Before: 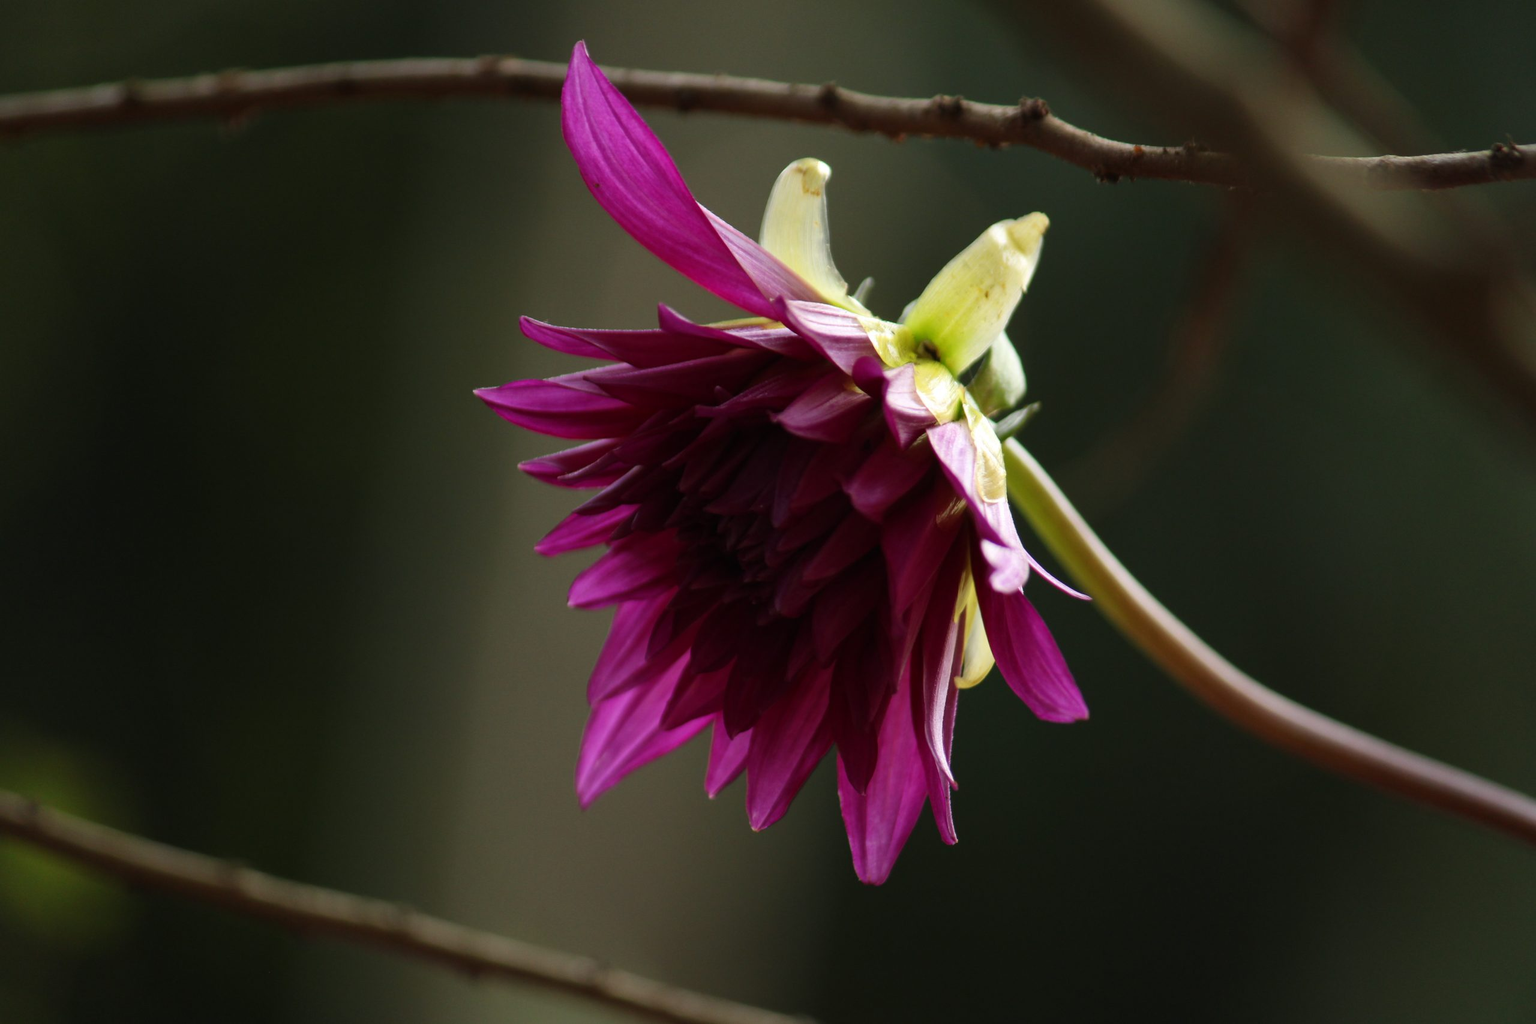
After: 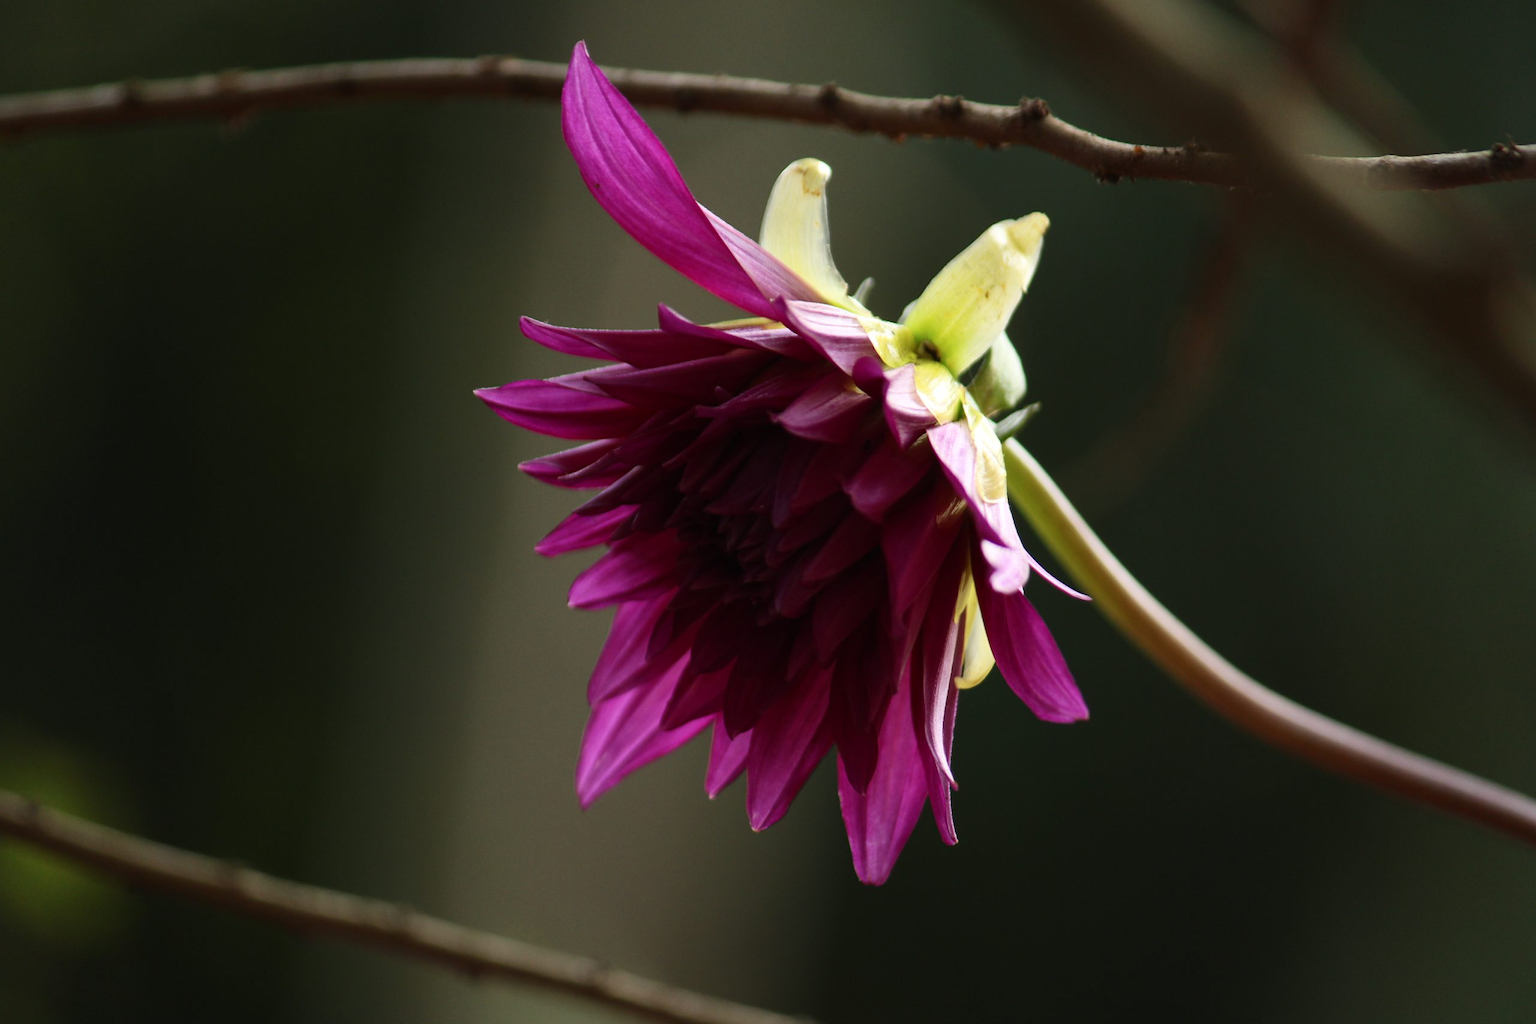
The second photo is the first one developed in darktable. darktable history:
contrast brightness saturation: contrast 0.15, brightness 0.05
exposure: compensate exposure bias true, compensate highlight preservation false
